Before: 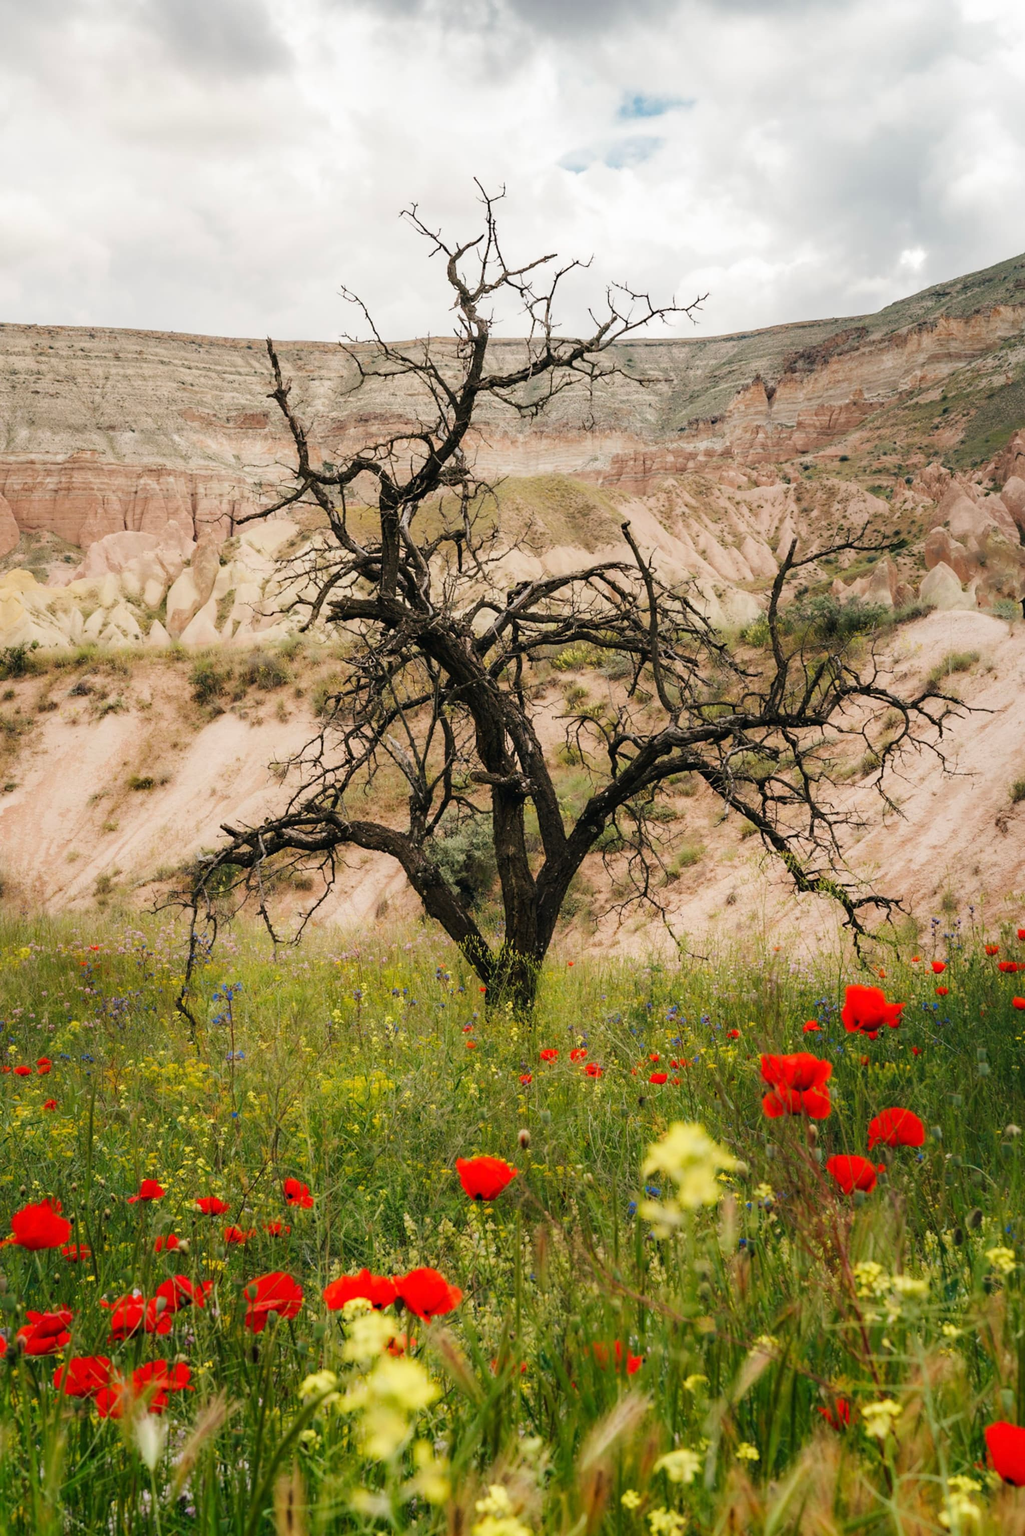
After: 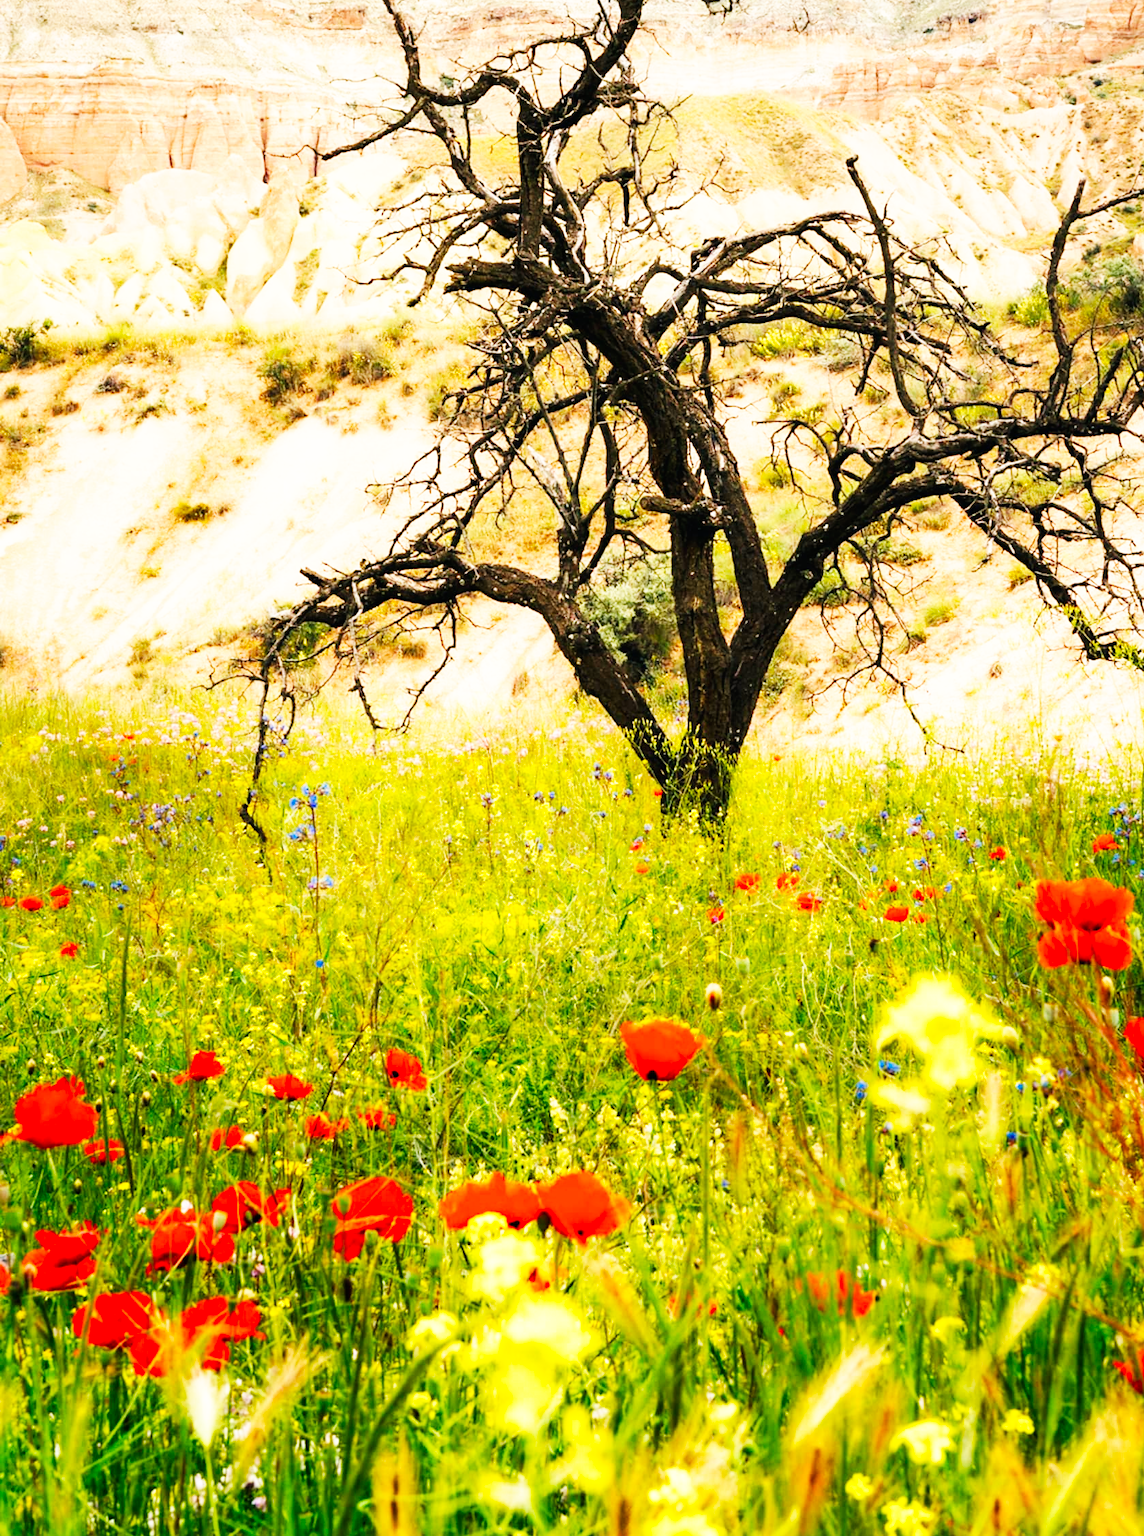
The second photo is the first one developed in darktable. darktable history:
color balance rgb: perceptual saturation grading › global saturation 20%, global vibrance 10%
crop: top 26.531%, right 17.959%
exposure: exposure 0.367 EV, compensate highlight preservation false
base curve: curves: ch0 [(0, 0) (0.007, 0.004) (0.027, 0.03) (0.046, 0.07) (0.207, 0.54) (0.442, 0.872) (0.673, 0.972) (1, 1)], preserve colors none
